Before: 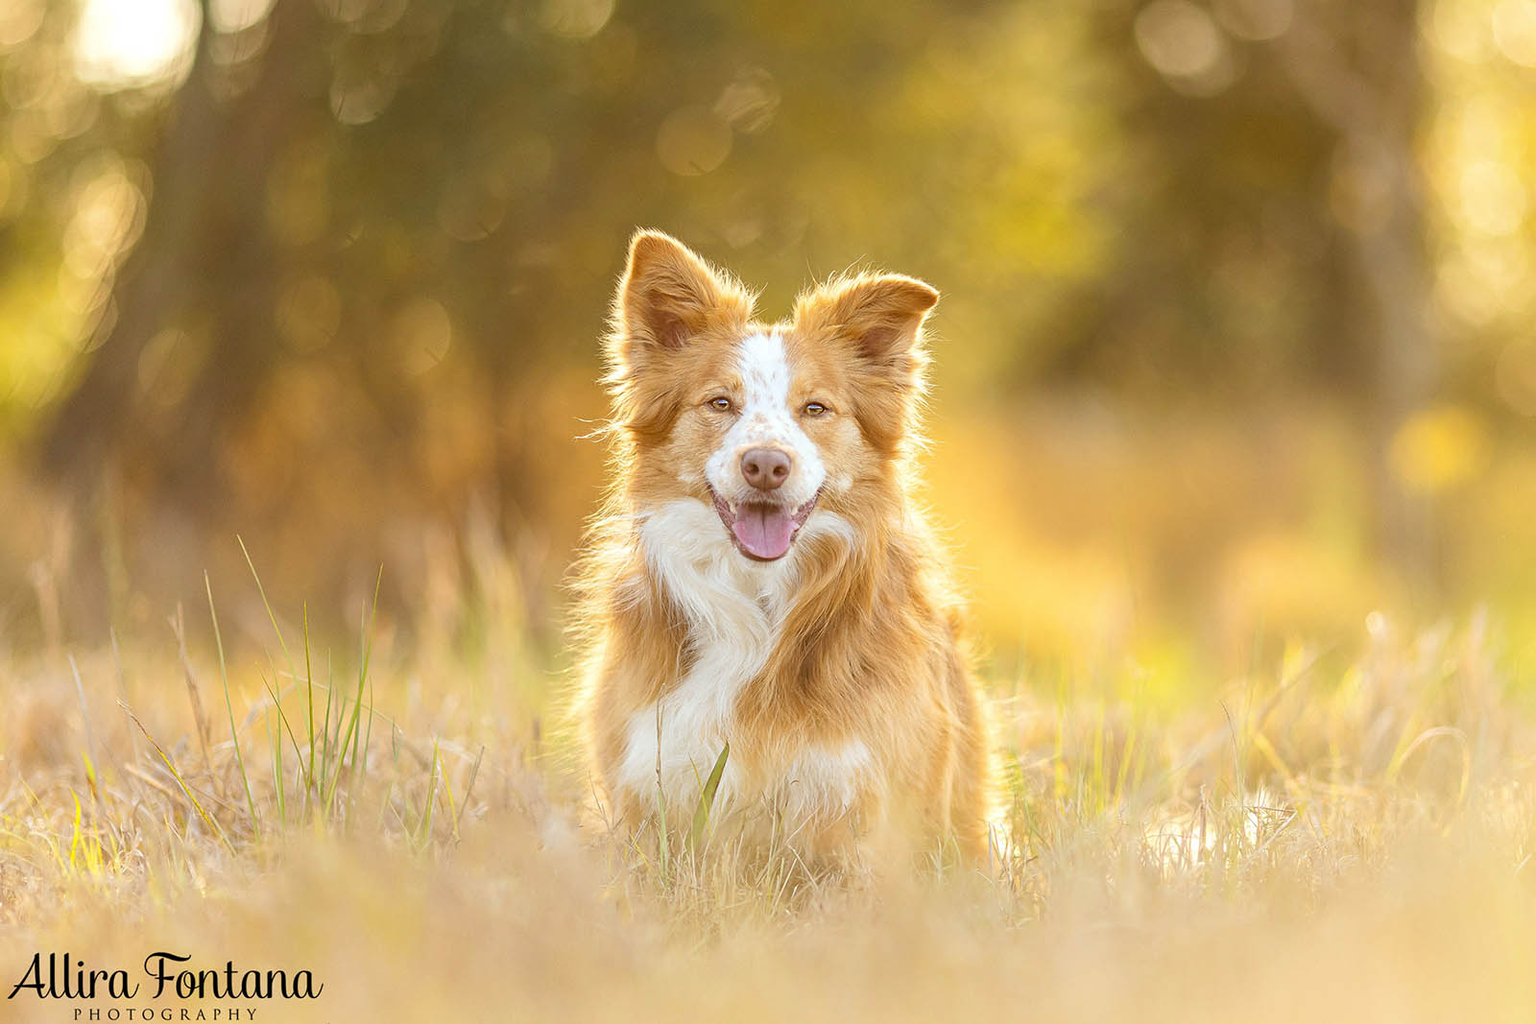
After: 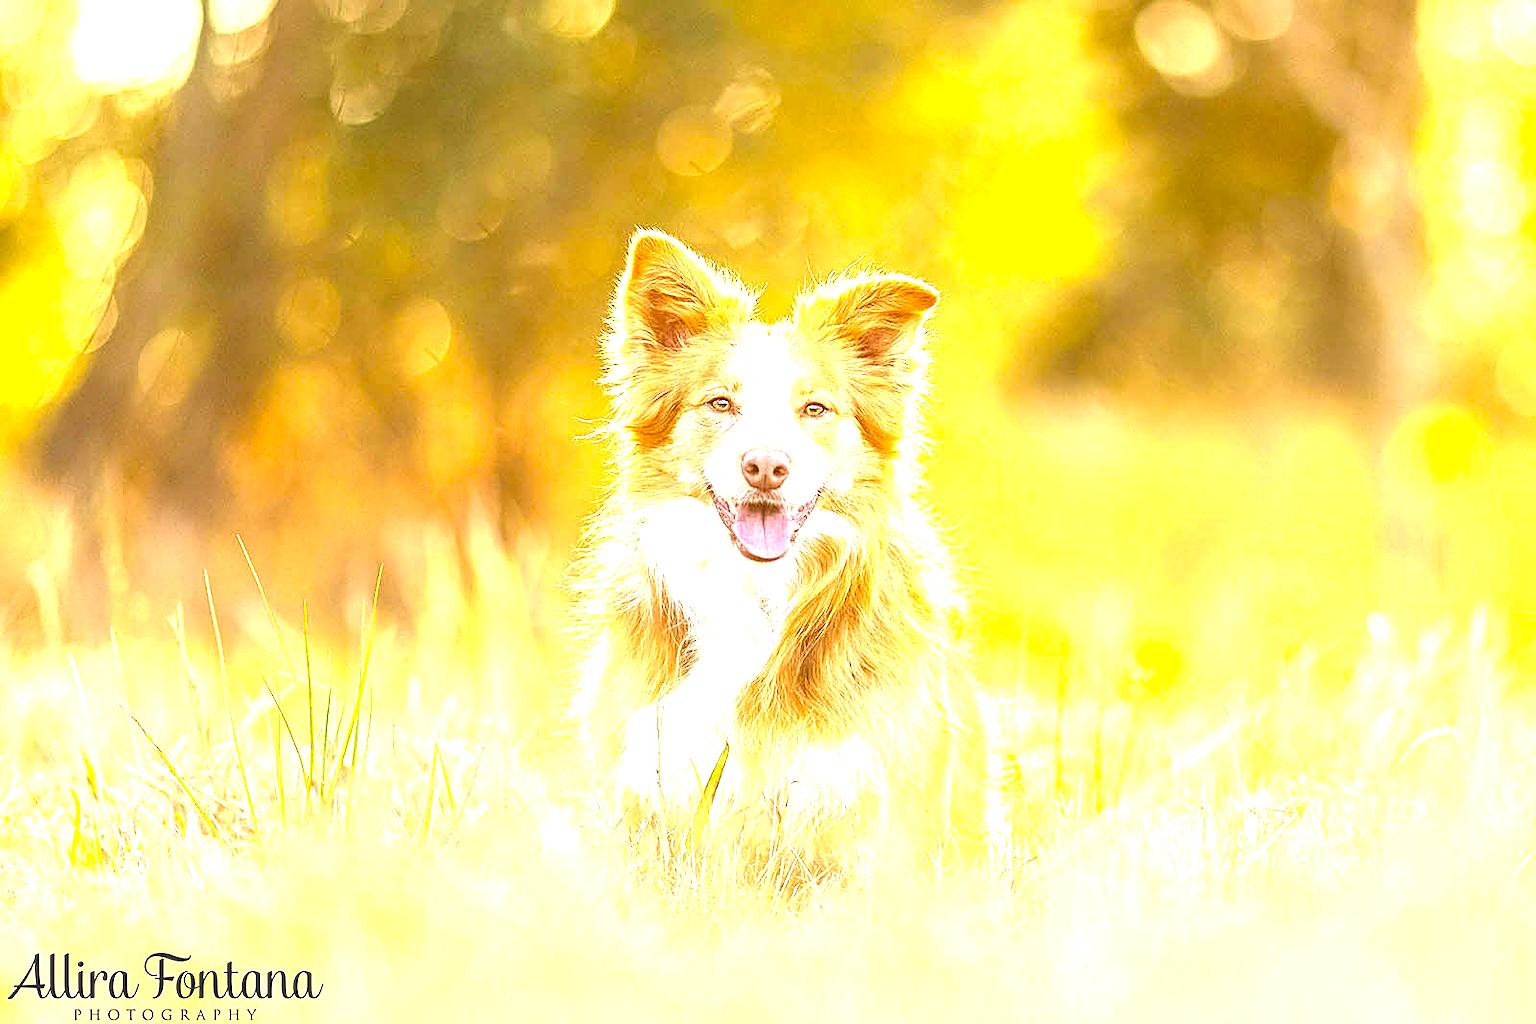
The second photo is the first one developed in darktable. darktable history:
local contrast: on, module defaults
exposure: black level correction 0, exposure 1.35 EV, compensate exposure bias true, compensate highlight preservation false
sharpen: on, module defaults
color balance: contrast 6.48%, output saturation 113.3%
